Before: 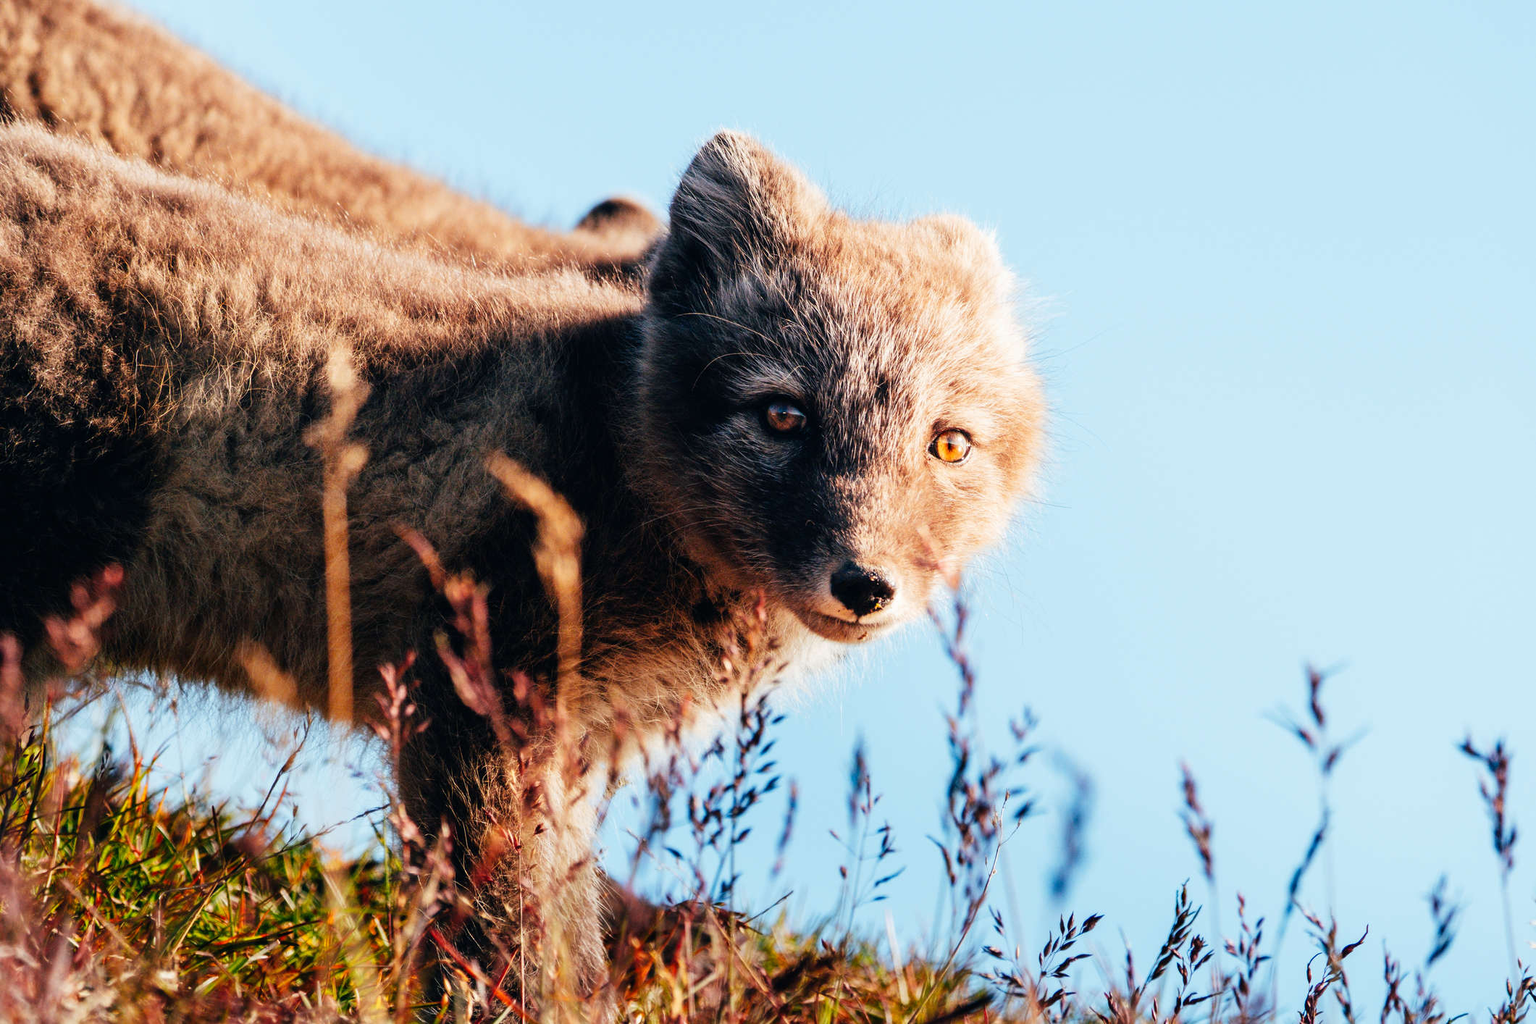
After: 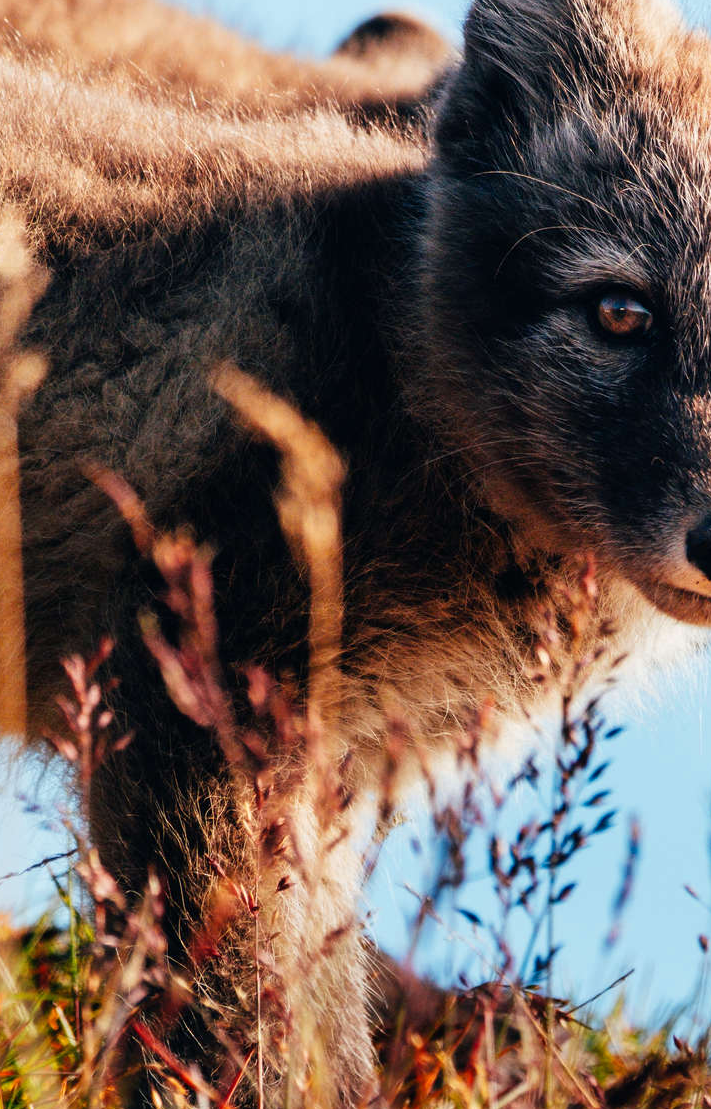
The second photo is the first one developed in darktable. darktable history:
crop and rotate: left 21.77%, top 18.528%, right 44.676%, bottom 2.997%
color zones: curves: ch0 [(0, 0.5) (0.143, 0.5) (0.286, 0.5) (0.429, 0.5) (0.571, 0.5) (0.714, 0.476) (0.857, 0.5) (1, 0.5)]; ch2 [(0, 0.5) (0.143, 0.5) (0.286, 0.5) (0.429, 0.5) (0.571, 0.5) (0.714, 0.487) (0.857, 0.5) (1, 0.5)]
exposure: compensate highlight preservation false
